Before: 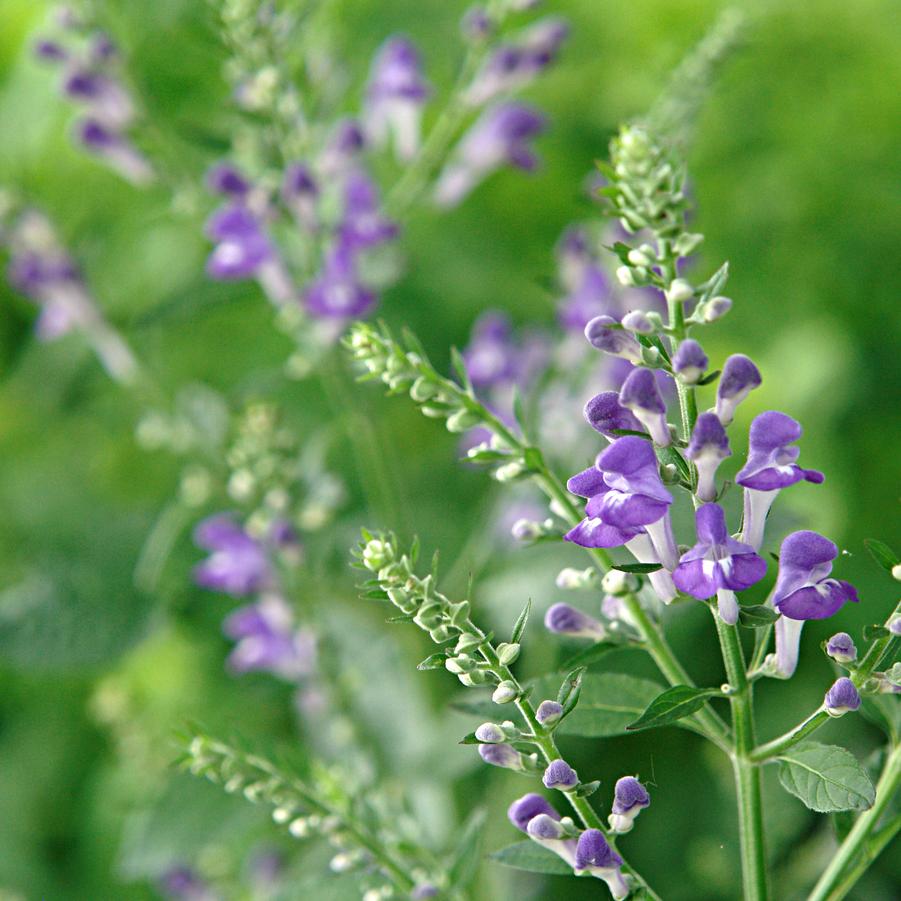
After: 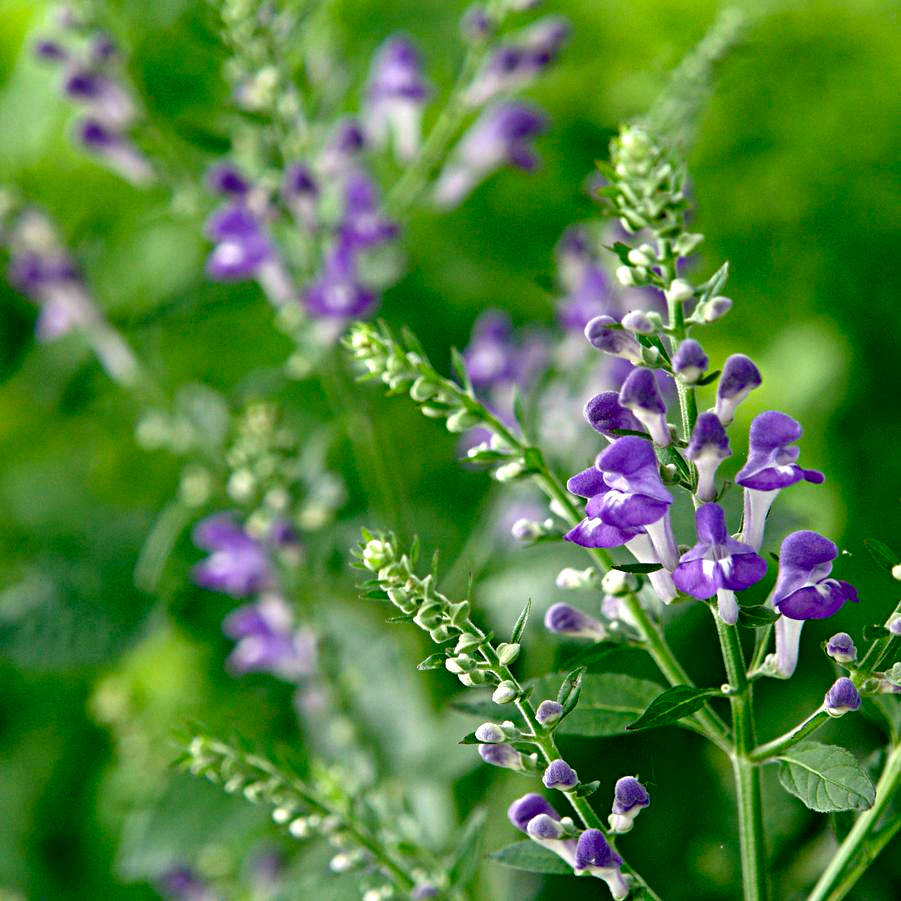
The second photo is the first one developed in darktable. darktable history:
exposure: black level correction 0.025, exposure 0.182 EV, compensate highlight preservation false
contrast brightness saturation: contrast 0.07, brightness -0.13, saturation 0.06
